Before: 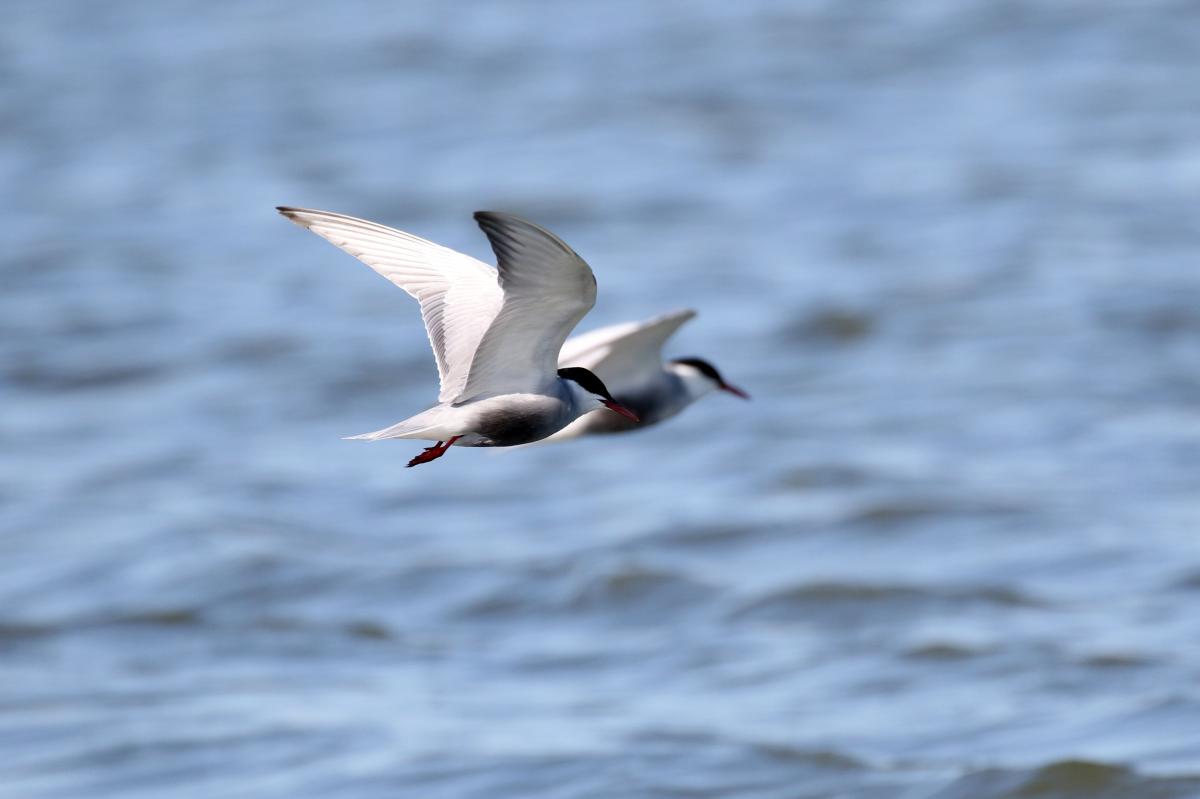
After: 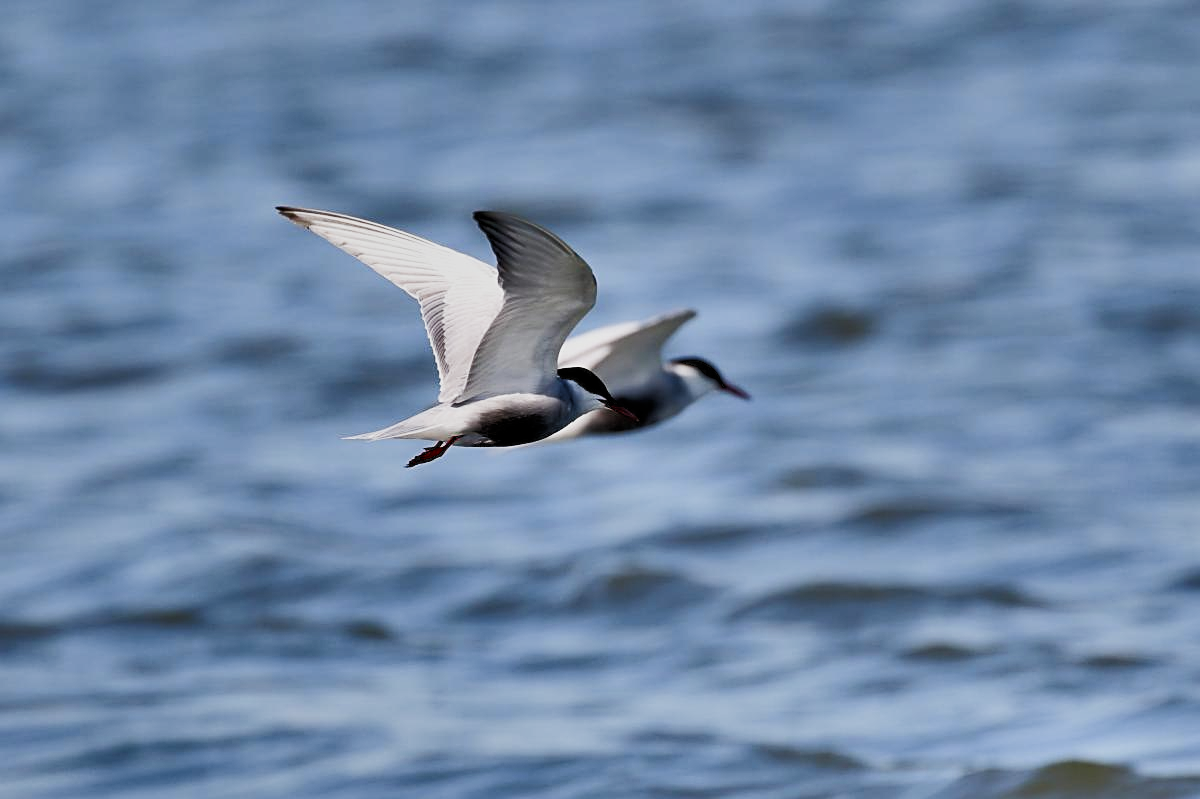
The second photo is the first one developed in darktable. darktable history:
exposure: black level correction 0, exposure 0 EV, compensate exposure bias true, compensate highlight preservation false
shadows and highlights: shadows 20.79, highlights -81.23, soften with gaussian
tone equalizer: -8 EV -0.737 EV, -7 EV -0.734 EV, -6 EV -0.629 EV, -5 EV -0.424 EV, -3 EV 0.367 EV, -2 EV 0.6 EV, -1 EV 0.683 EV, +0 EV 0.773 EV
sharpen: on, module defaults
filmic rgb: black relative exposure -7.65 EV, white relative exposure 4.56 EV, hardness 3.61, contrast 1.059, add noise in highlights 0.001, preserve chrominance luminance Y, color science v3 (2019), use custom middle-gray values true, contrast in highlights soft
